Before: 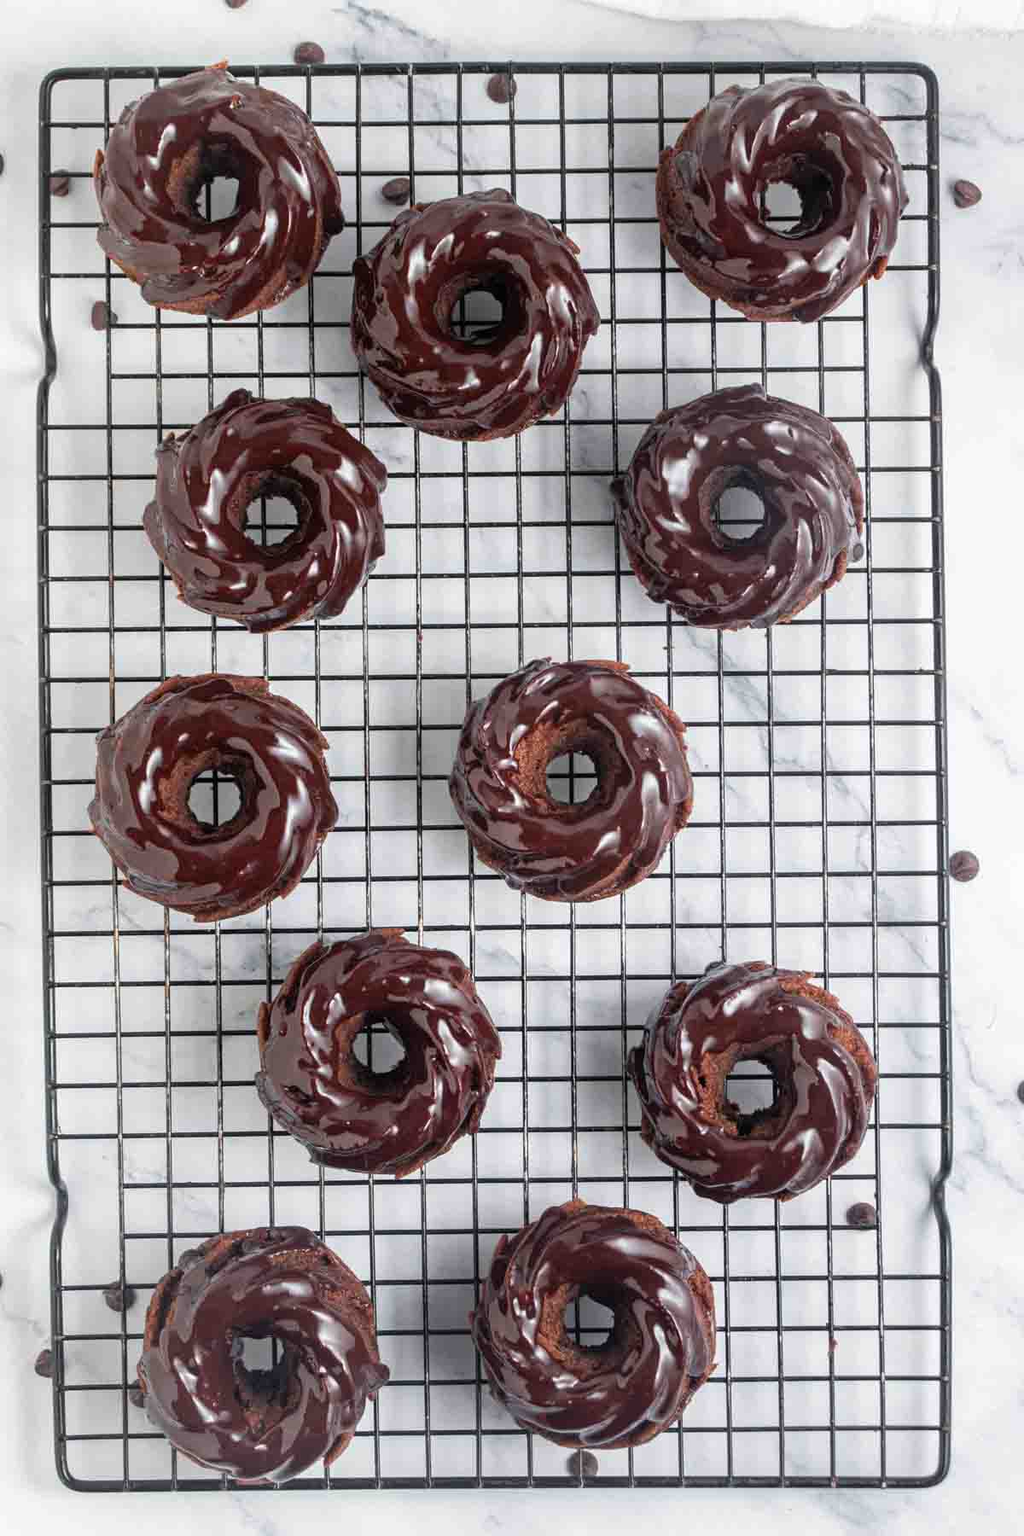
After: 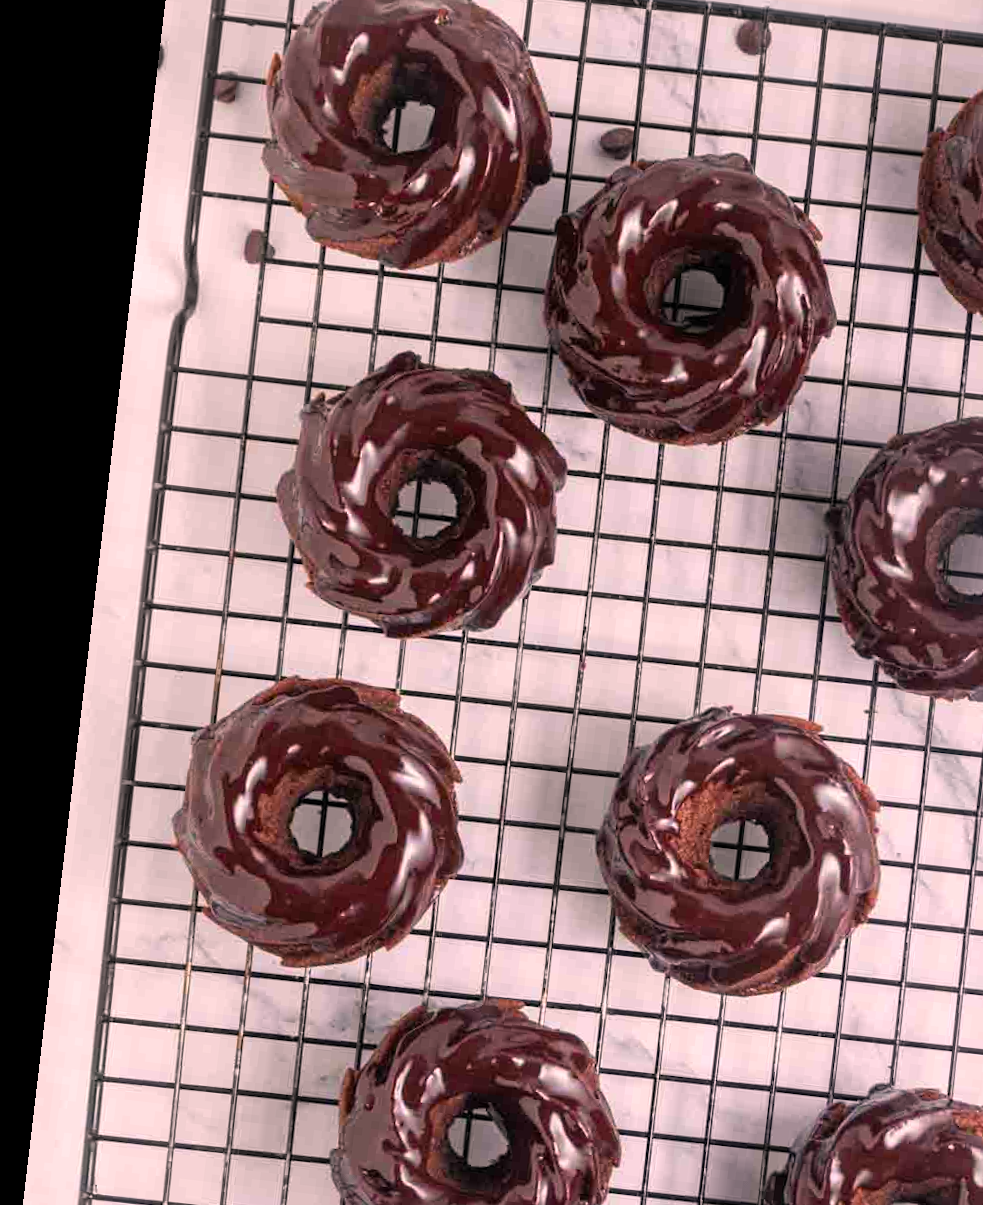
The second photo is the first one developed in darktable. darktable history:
crop and rotate: angle -6.76°, left 2.121%, top 6.992%, right 27.777%, bottom 30.499%
color correction: highlights a* 14.68, highlights b* 4.83
